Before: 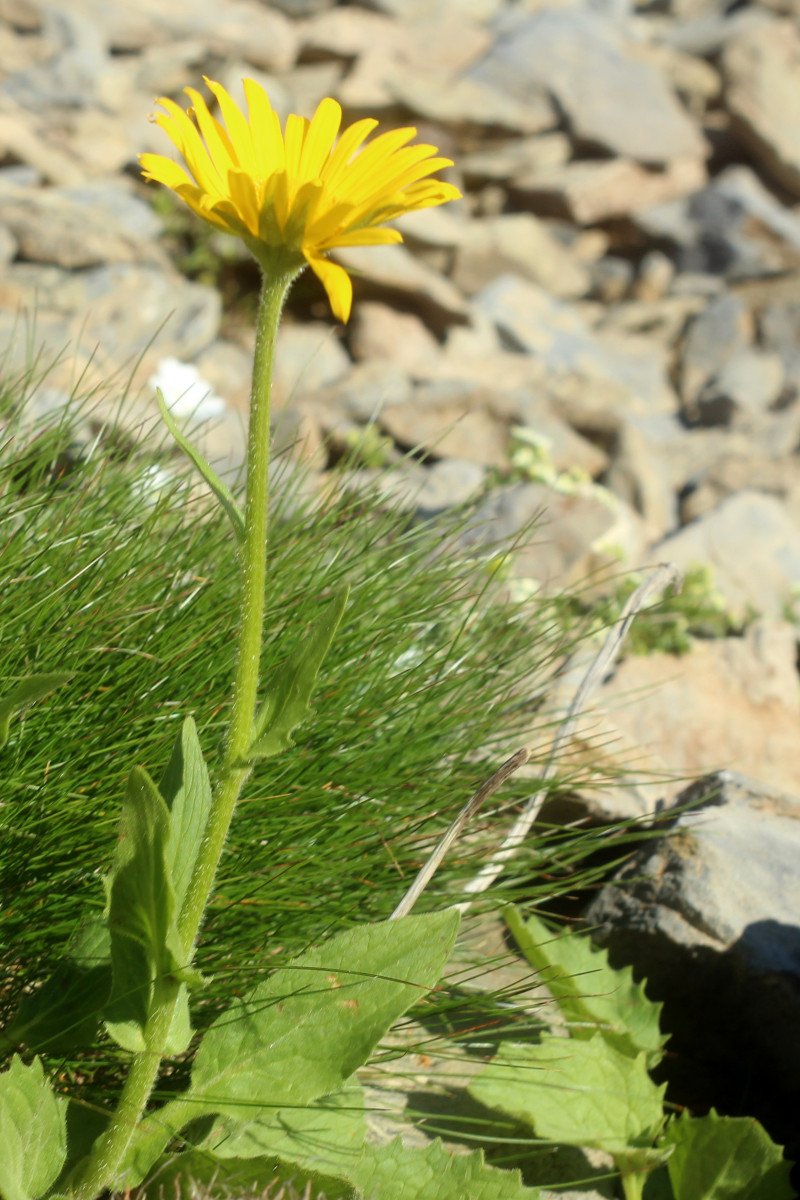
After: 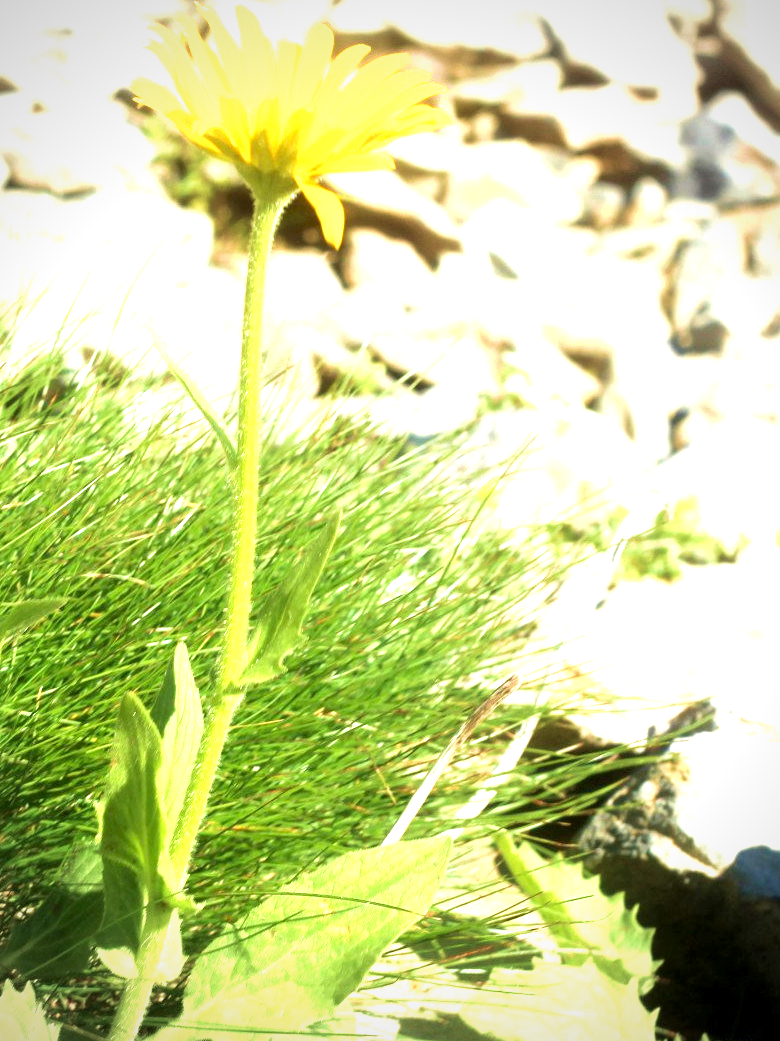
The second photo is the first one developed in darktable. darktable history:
vignetting: fall-off radius 61.21%, unbound false
velvia: strength 56.27%
crop: left 1.107%, top 6.185%, right 1.35%, bottom 7.024%
exposure: black level correction 0.001, exposure 1.719 EV, compensate exposure bias true, compensate highlight preservation false
